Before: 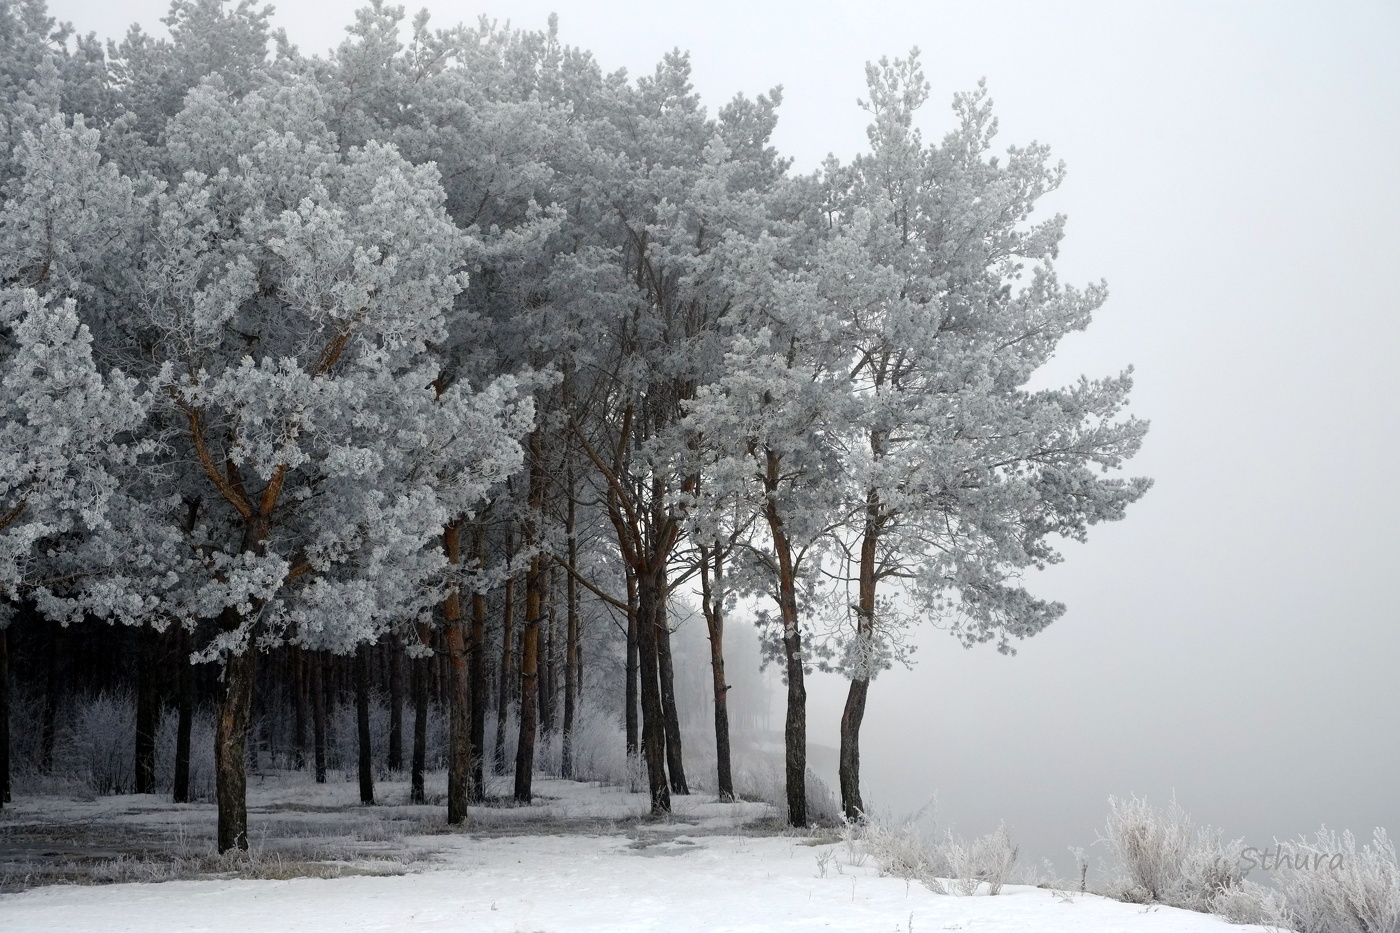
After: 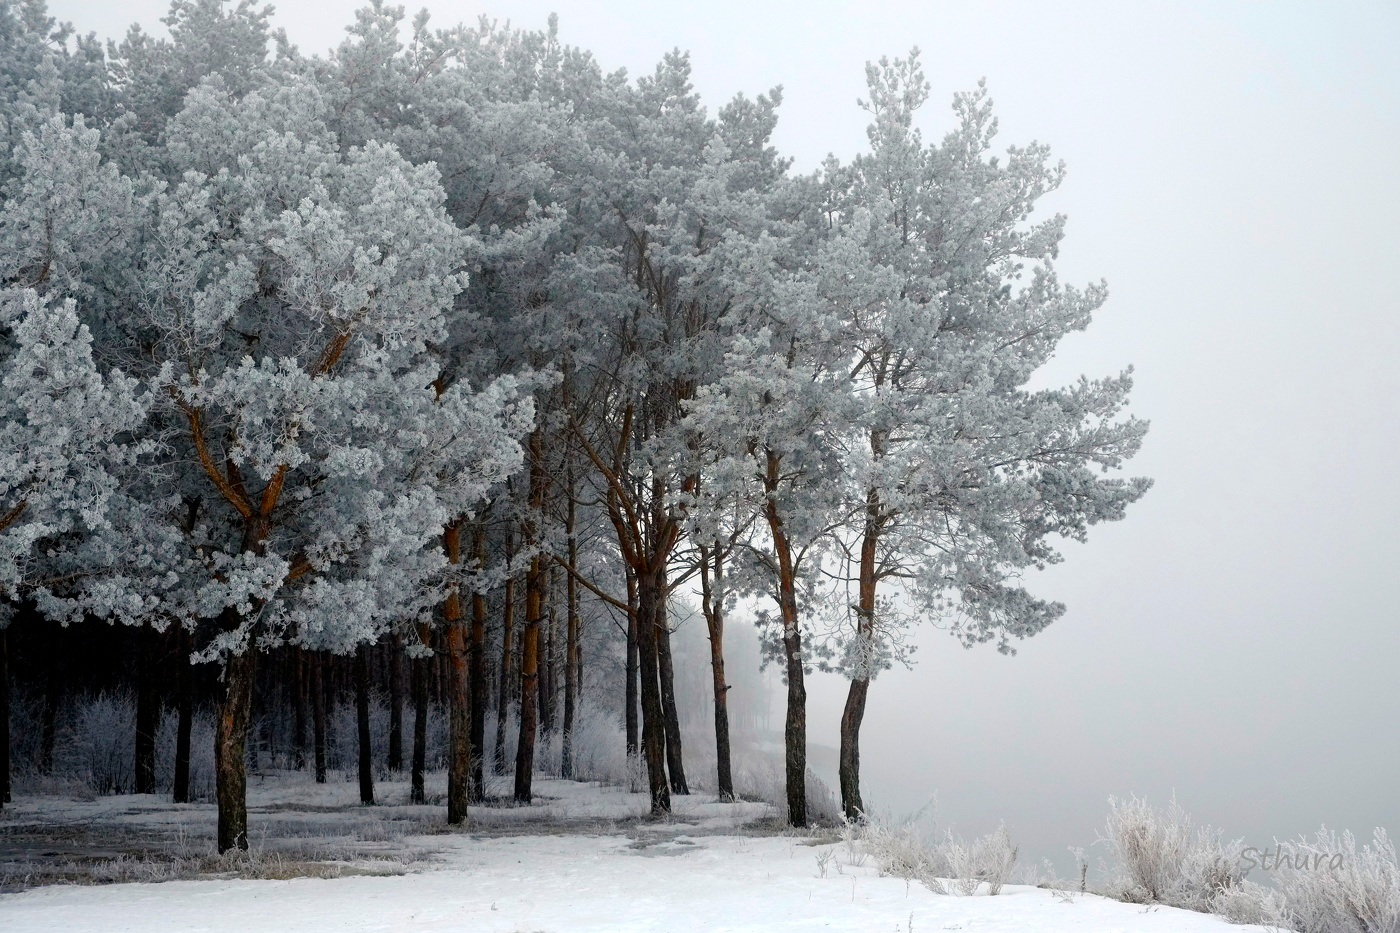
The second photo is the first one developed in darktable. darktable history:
color balance rgb: perceptual saturation grading › global saturation 1.239%, perceptual saturation grading › highlights -2.878%, perceptual saturation grading › mid-tones 3.752%, perceptual saturation grading › shadows 8.379%, global vibrance 16.021%, saturation formula JzAzBz (2021)
